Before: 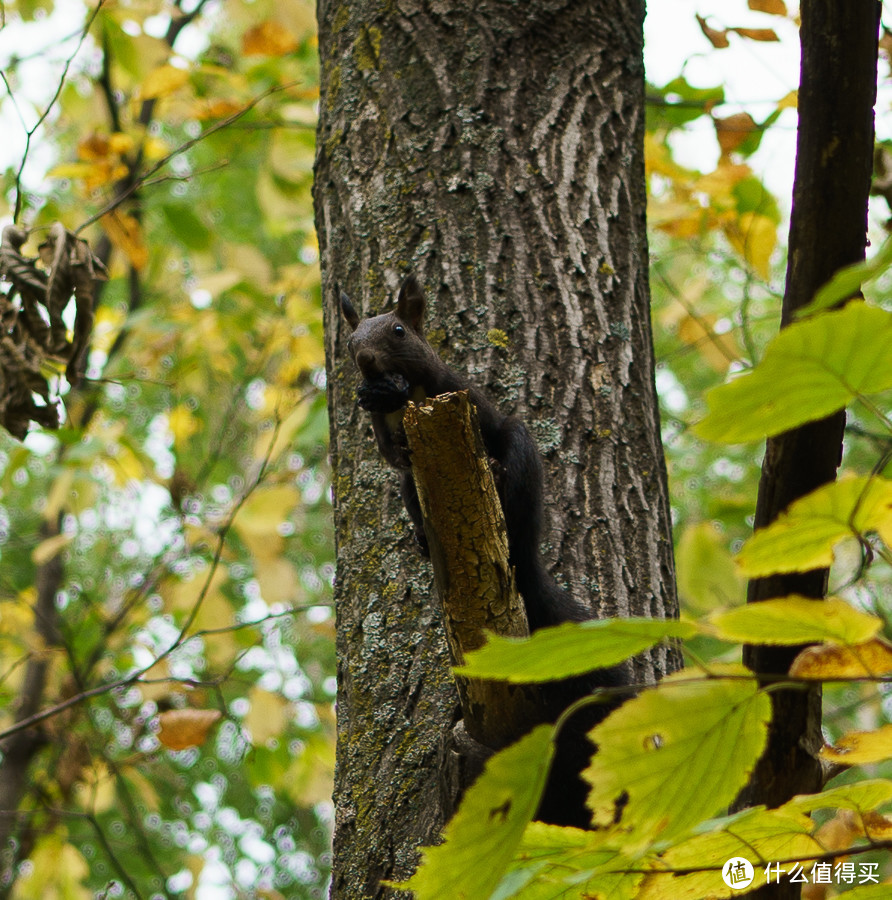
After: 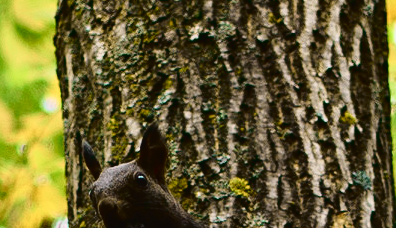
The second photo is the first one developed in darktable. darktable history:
tone curve: curves: ch0 [(0, 0.022) (0.177, 0.086) (0.392, 0.438) (0.704, 0.844) (0.858, 0.938) (1, 0.981)]; ch1 [(0, 0) (0.402, 0.36) (0.476, 0.456) (0.498, 0.501) (0.518, 0.521) (0.58, 0.598) (0.619, 0.65) (0.692, 0.737) (1, 1)]; ch2 [(0, 0) (0.415, 0.438) (0.483, 0.499) (0.503, 0.507) (0.526, 0.537) (0.563, 0.624) (0.626, 0.714) (0.699, 0.753) (0.997, 0.858)], color space Lab, independent channels, preserve colors none
crop: left 28.93%, top 16.804%, right 26.646%, bottom 57.854%
